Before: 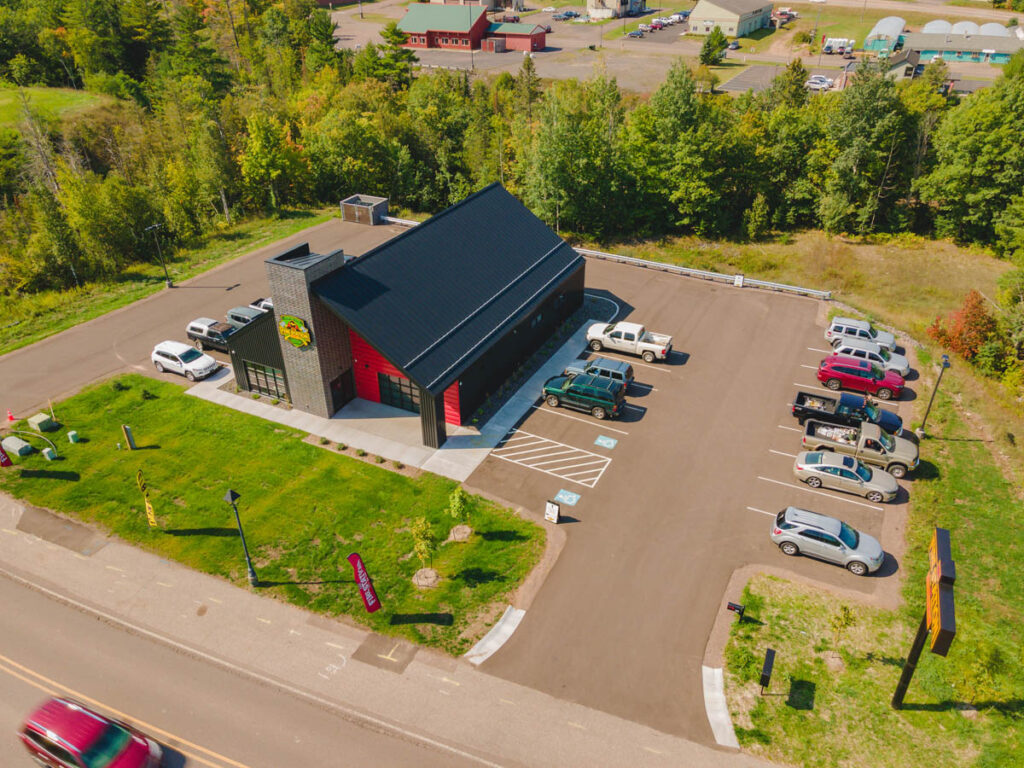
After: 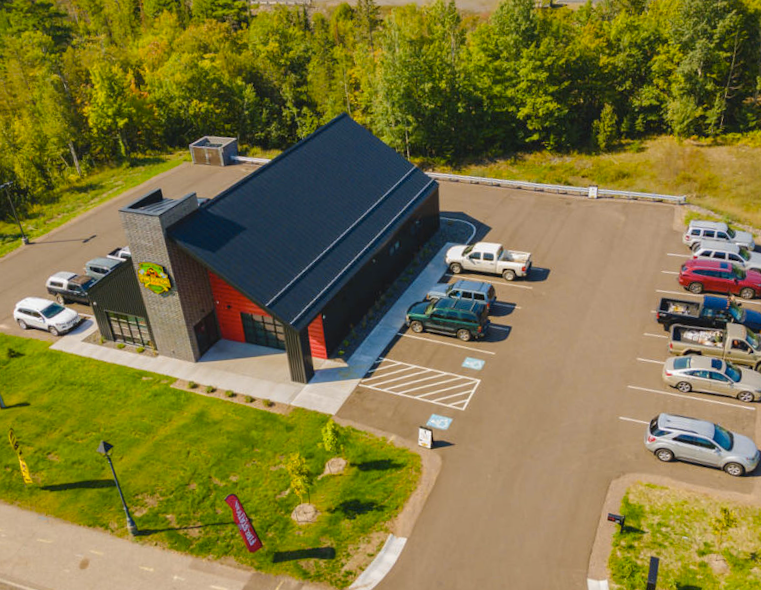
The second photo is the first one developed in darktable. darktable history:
color contrast: green-magenta contrast 0.85, blue-yellow contrast 1.25, unbound 0
rotate and perspective: rotation -4.57°, crop left 0.054, crop right 0.944, crop top 0.087, crop bottom 0.914
crop: left 11.225%, top 5.381%, right 9.565%, bottom 10.314%
sharpen: radius 2.883, amount 0.868, threshold 47.523
